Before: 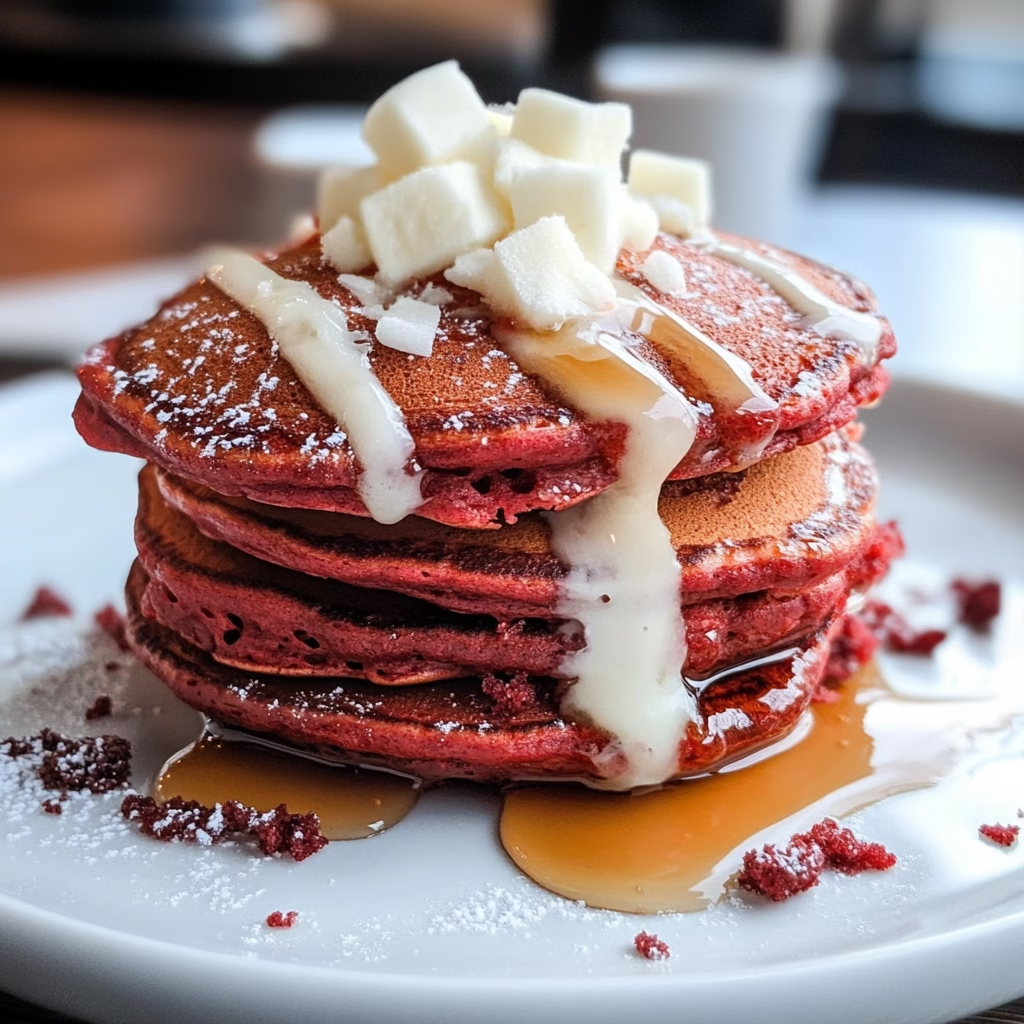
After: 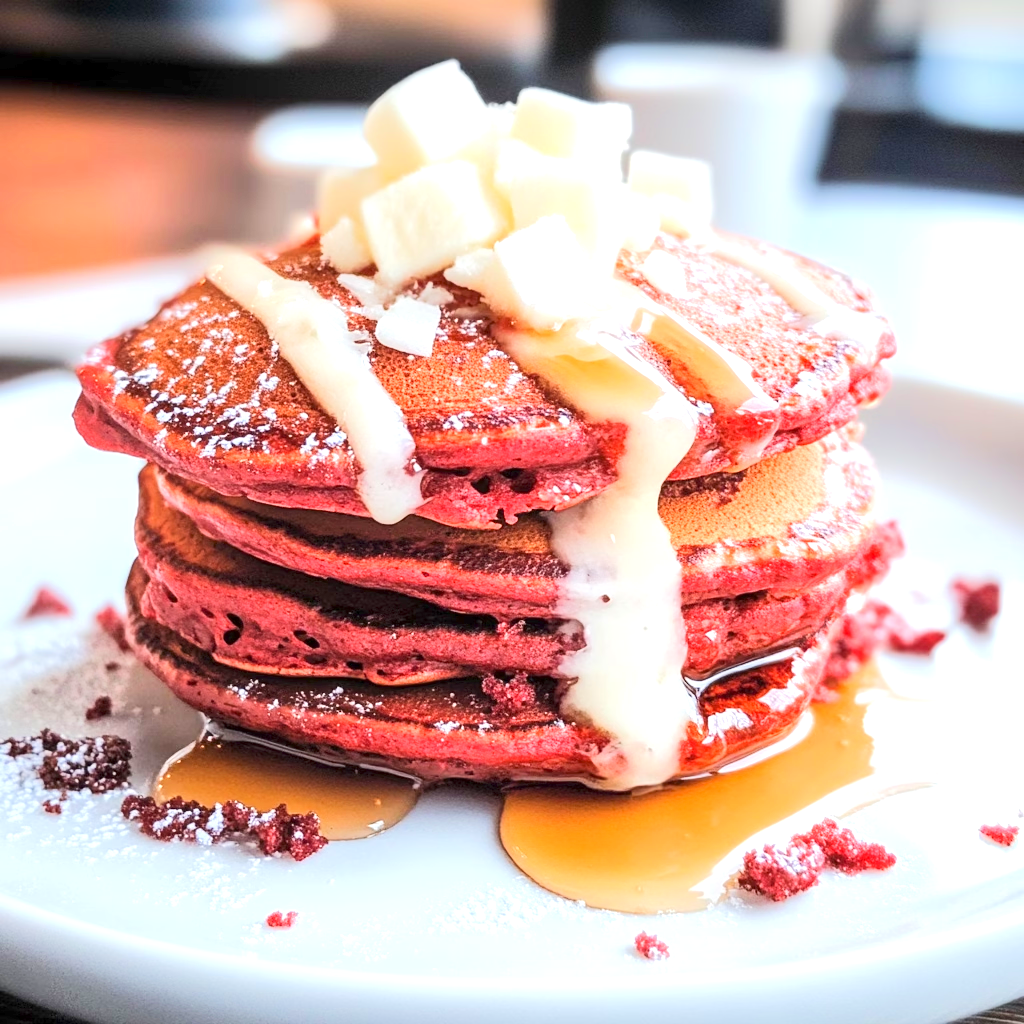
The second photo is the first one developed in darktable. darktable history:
tone equalizer: -8 EV 1.96 EV, -7 EV 1.96 EV, -6 EV 1.99 EV, -5 EV 1.98 EV, -4 EV 1.98 EV, -3 EV 1.48 EV, -2 EV 0.971 EV, -1 EV 0.518 EV, edges refinement/feathering 500, mask exposure compensation -1.57 EV, preserve details no
